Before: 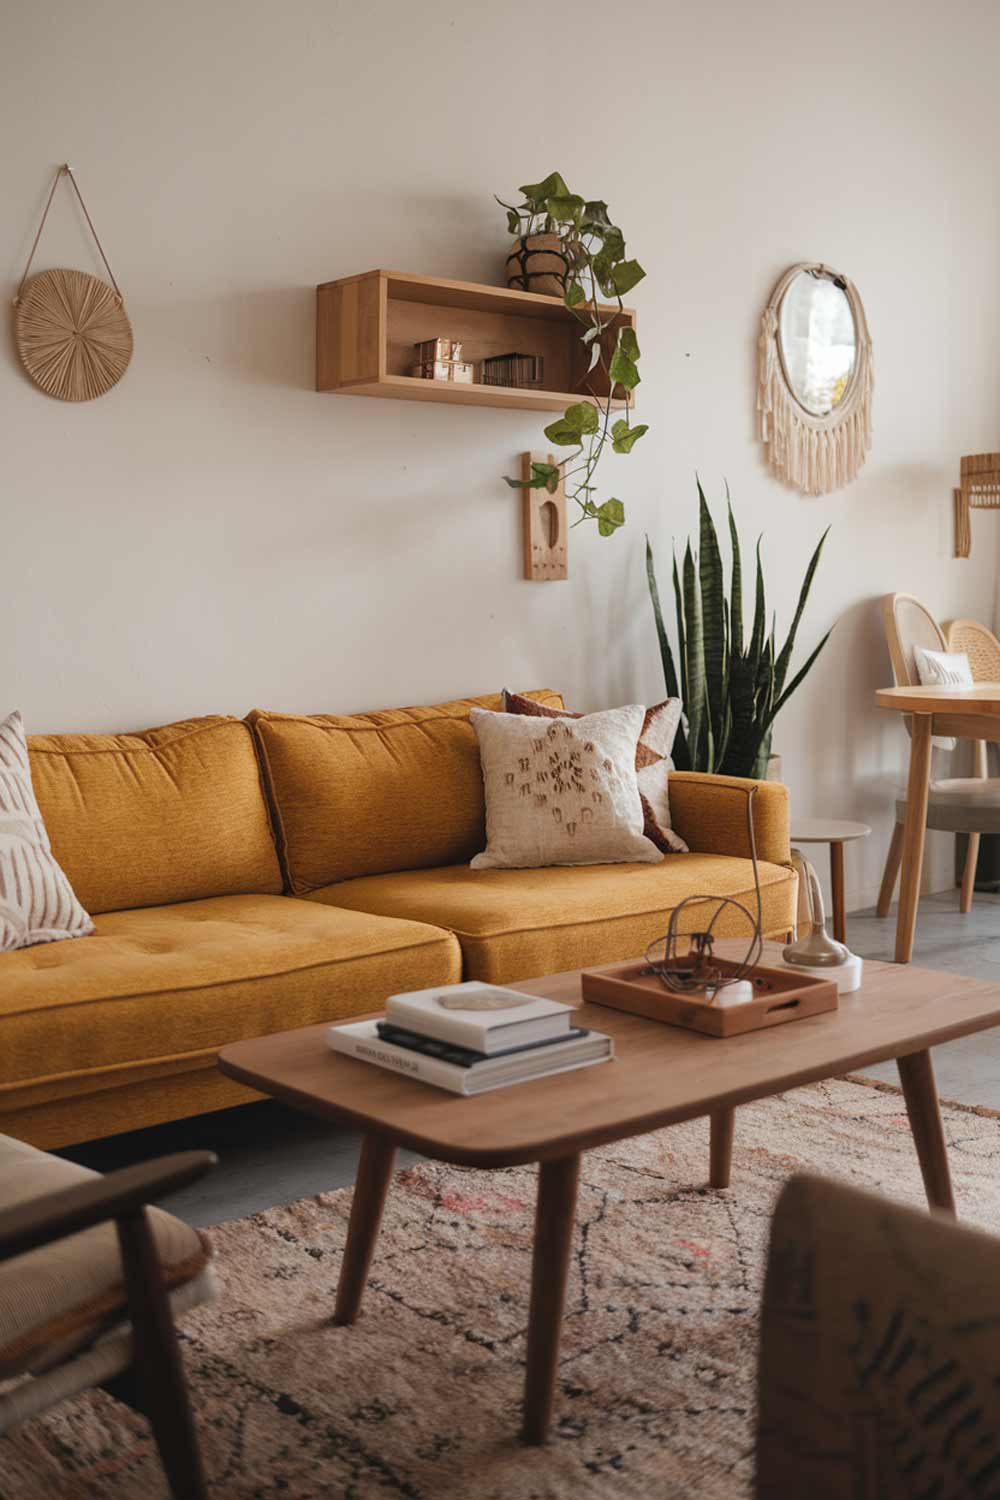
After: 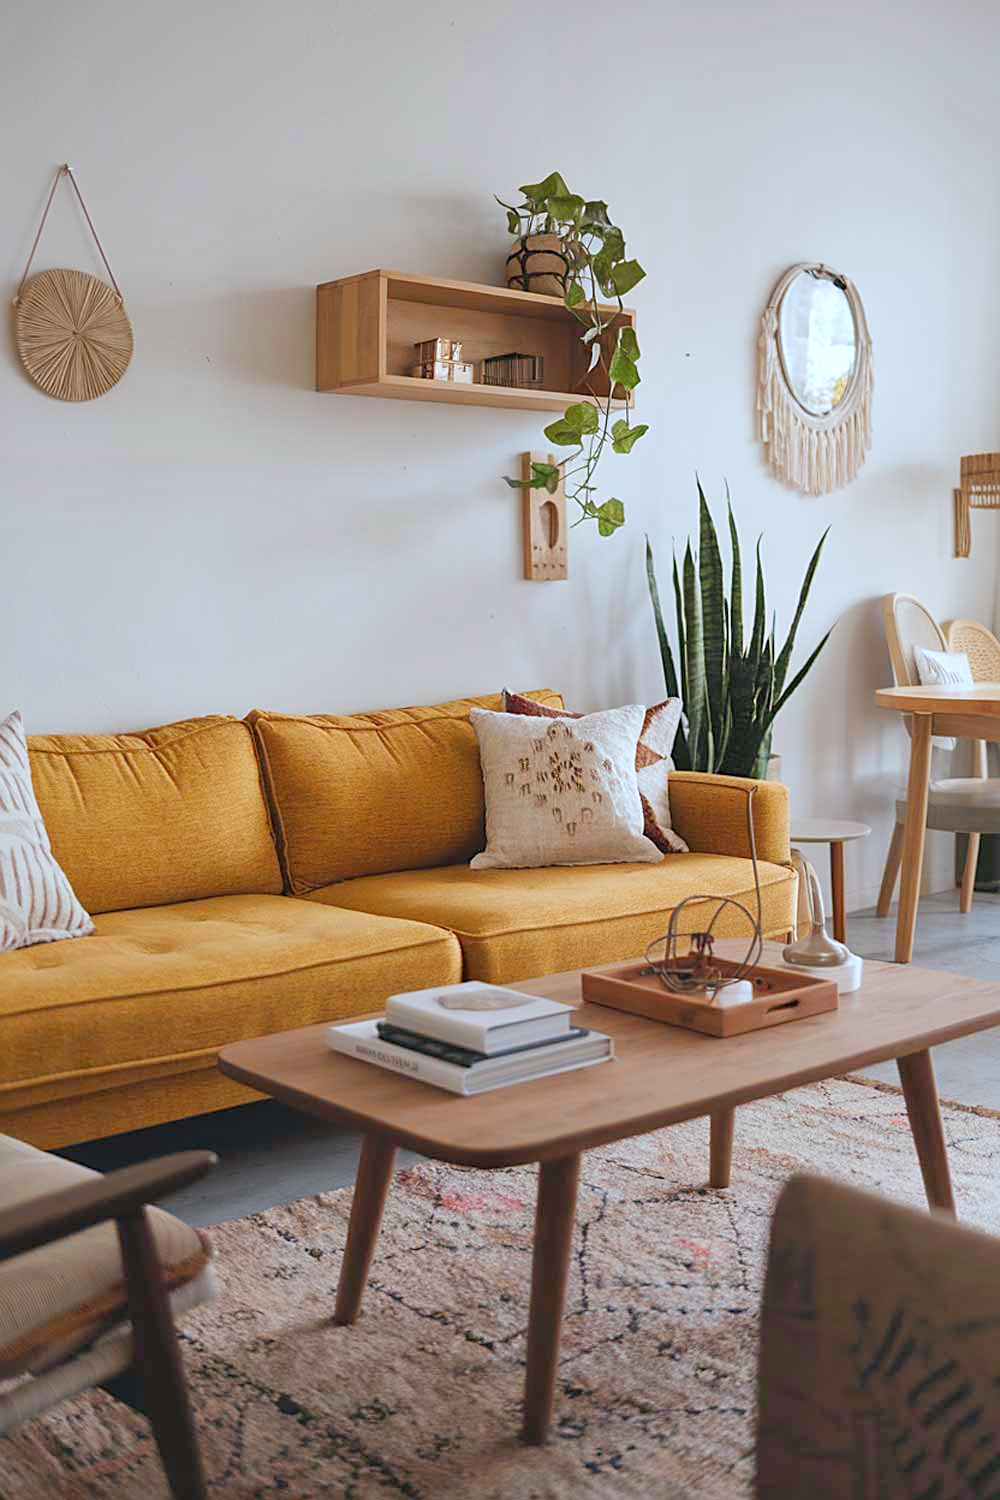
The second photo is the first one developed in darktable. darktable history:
levels: levels [0, 0.43, 0.984]
sharpen: on, module defaults
white balance: red 0.924, blue 1.095
shadows and highlights: shadows 37.27, highlights -28.18, soften with gaussian
tone equalizer: on, module defaults
